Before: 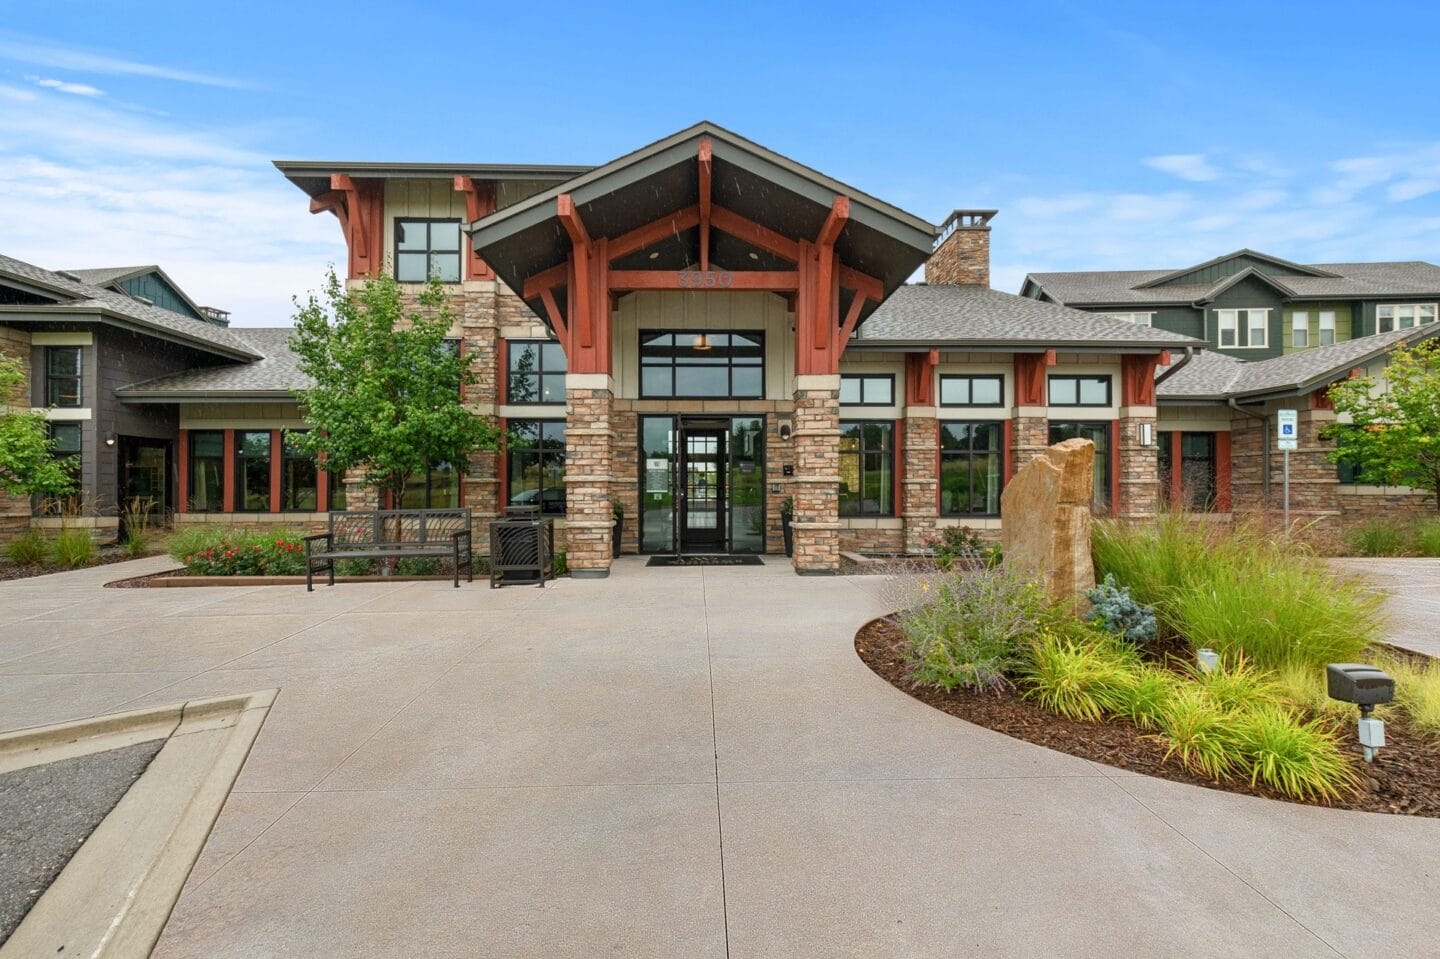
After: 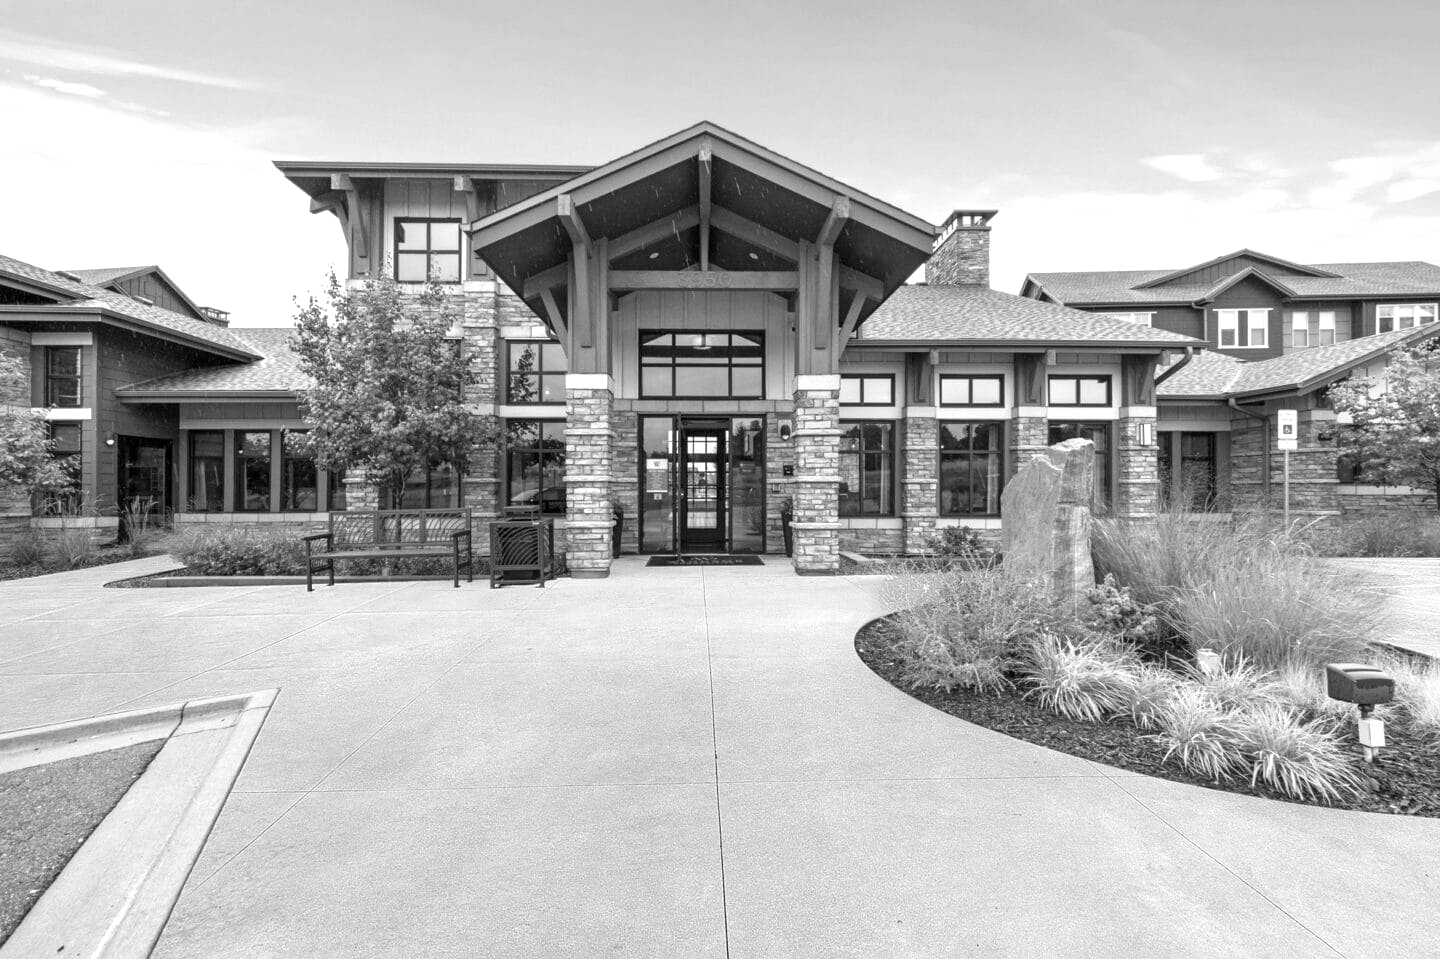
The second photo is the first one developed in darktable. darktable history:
exposure: black level correction 0, exposure 0.7 EV, compensate exposure bias true, compensate highlight preservation false
monochrome: on, module defaults
levels: mode automatic, black 0.023%, white 99.97%, levels [0.062, 0.494, 0.925]
